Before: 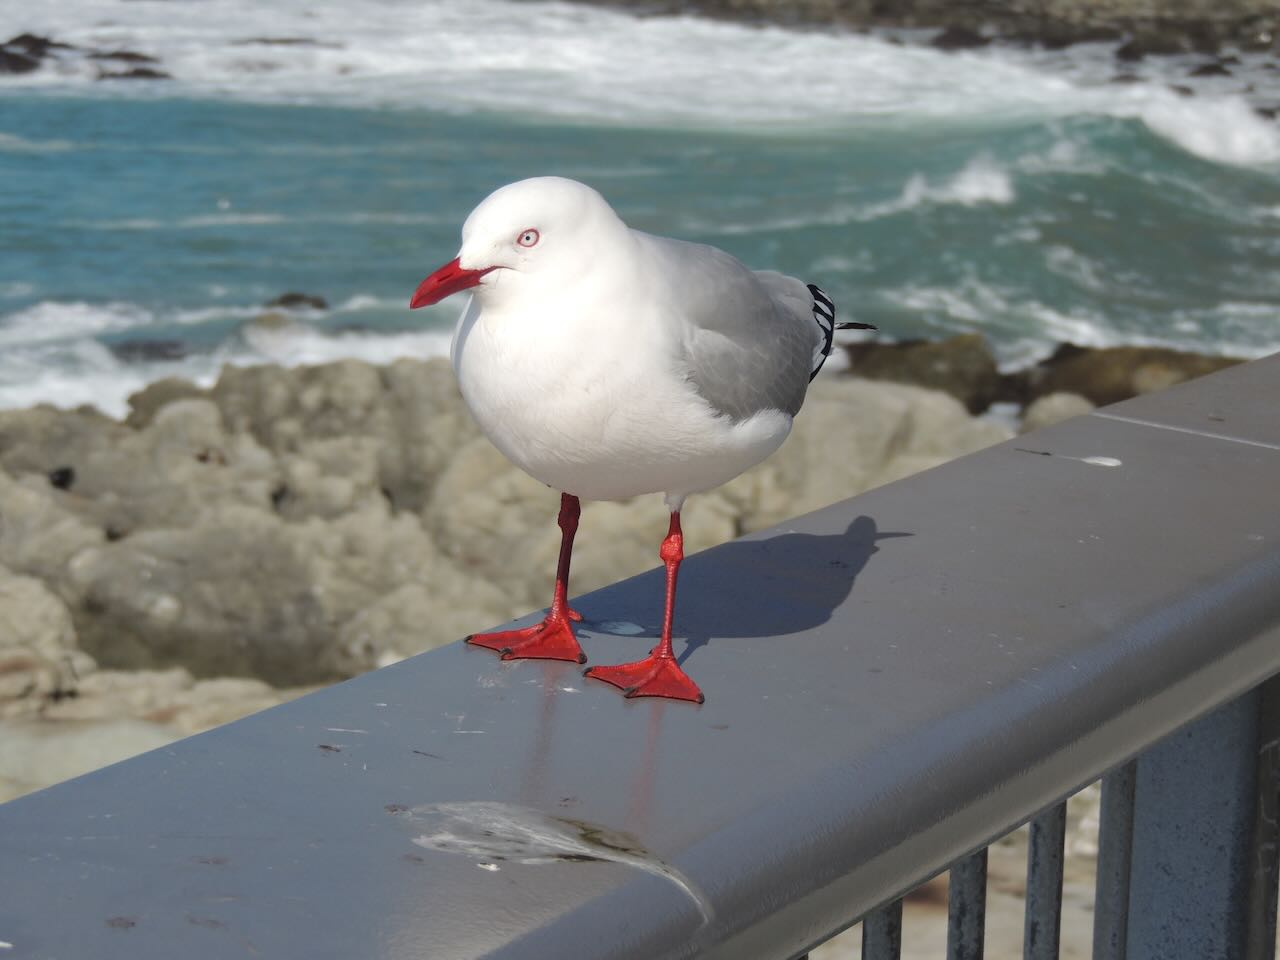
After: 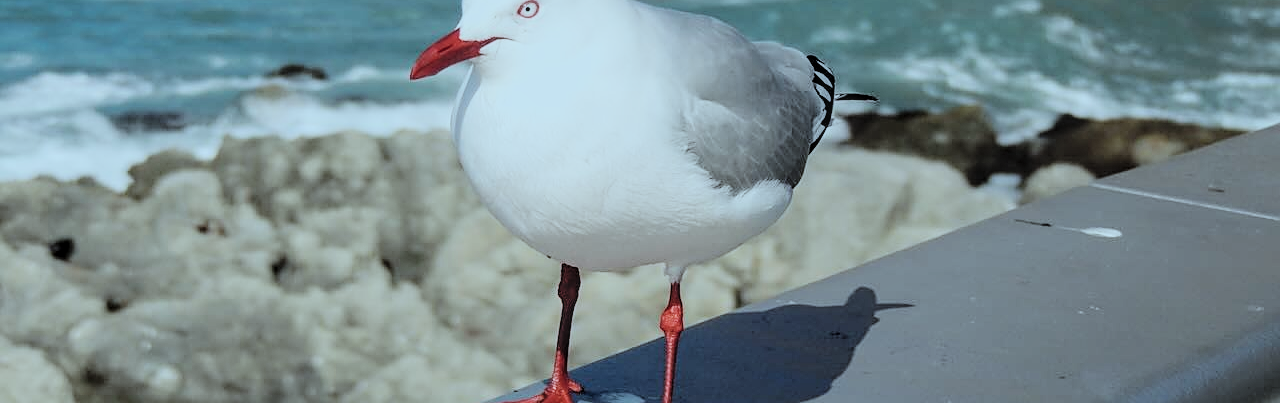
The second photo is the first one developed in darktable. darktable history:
local contrast: on, module defaults
exposure: exposure 0.601 EV, compensate highlight preservation false
tone curve: curves: ch0 [(0.016, 0.011) (0.21, 0.113) (0.515, 0.476) (0.78, 0.795) (1, 0.981)], preserve colors none
sharpen: on, module defaults
crop and rotate: top 23.875%, bottom 34.116%
filmic rgb: black relative exposure -6.08 EV, white relative exposure 6.97 EV, threshold 2.97 EV, hardness 2.24, color science v6 (2022), enable highlight reconstruction true
color correction: highlights a* -12.73, highlights b* -17.7, saturation 0.704
